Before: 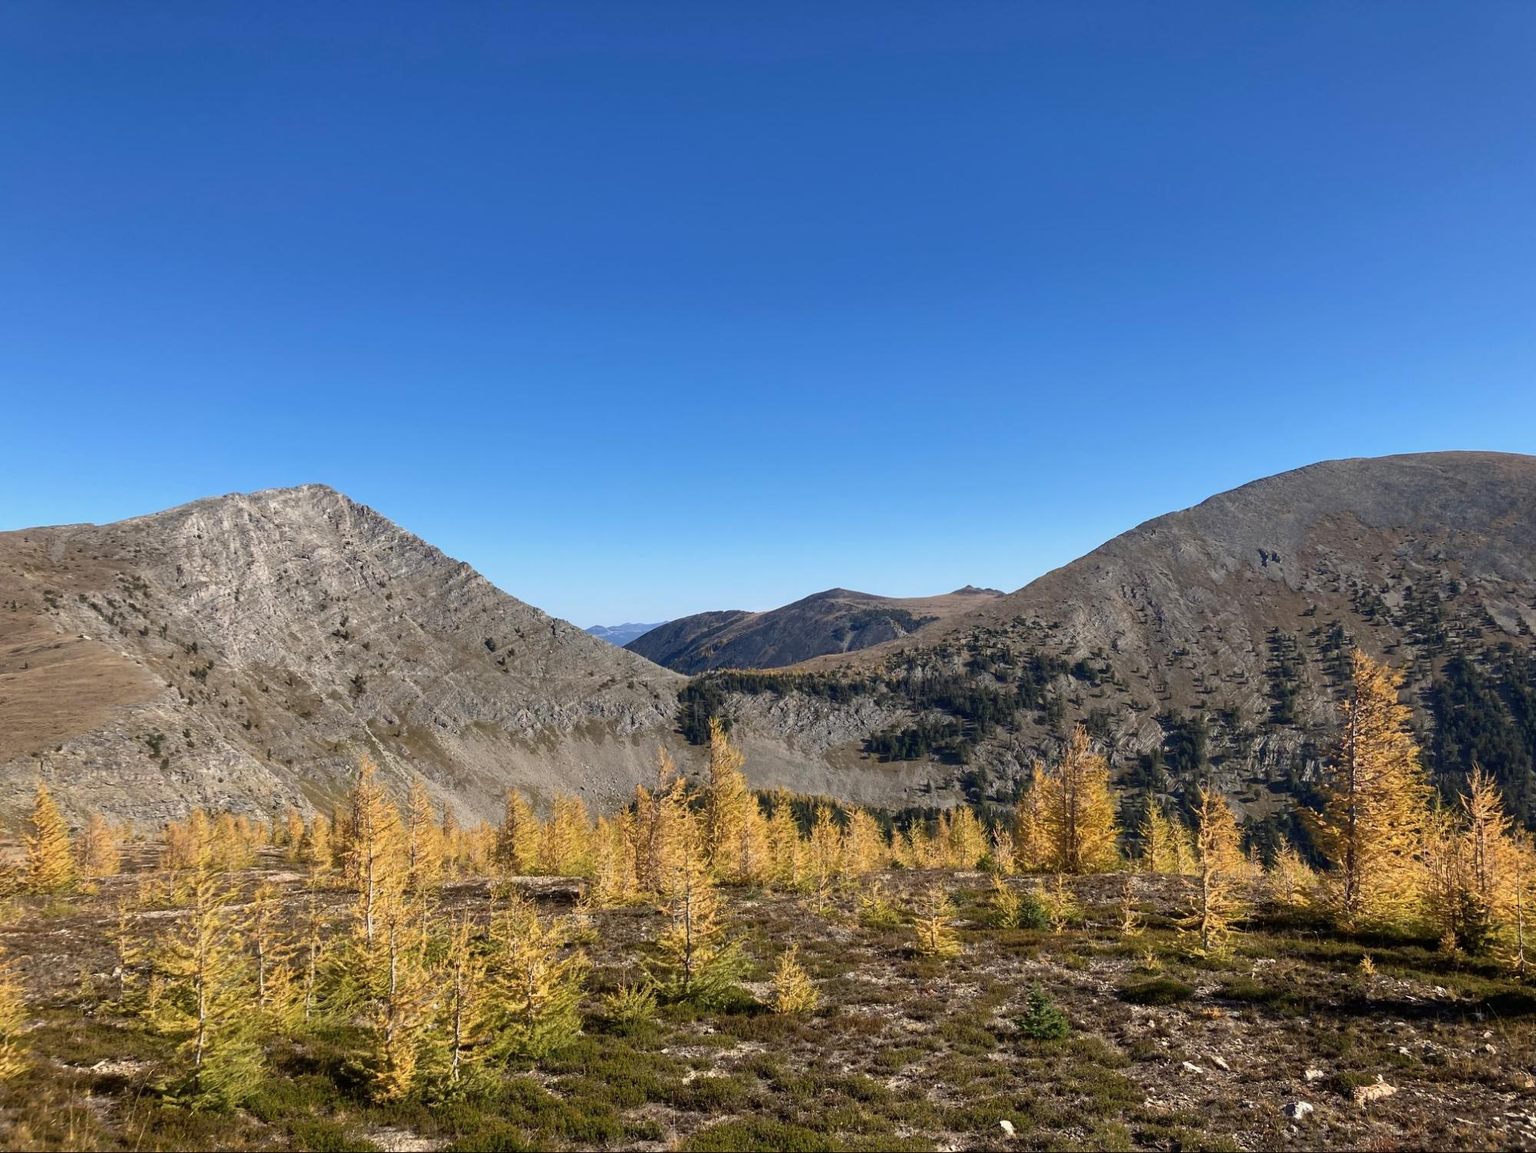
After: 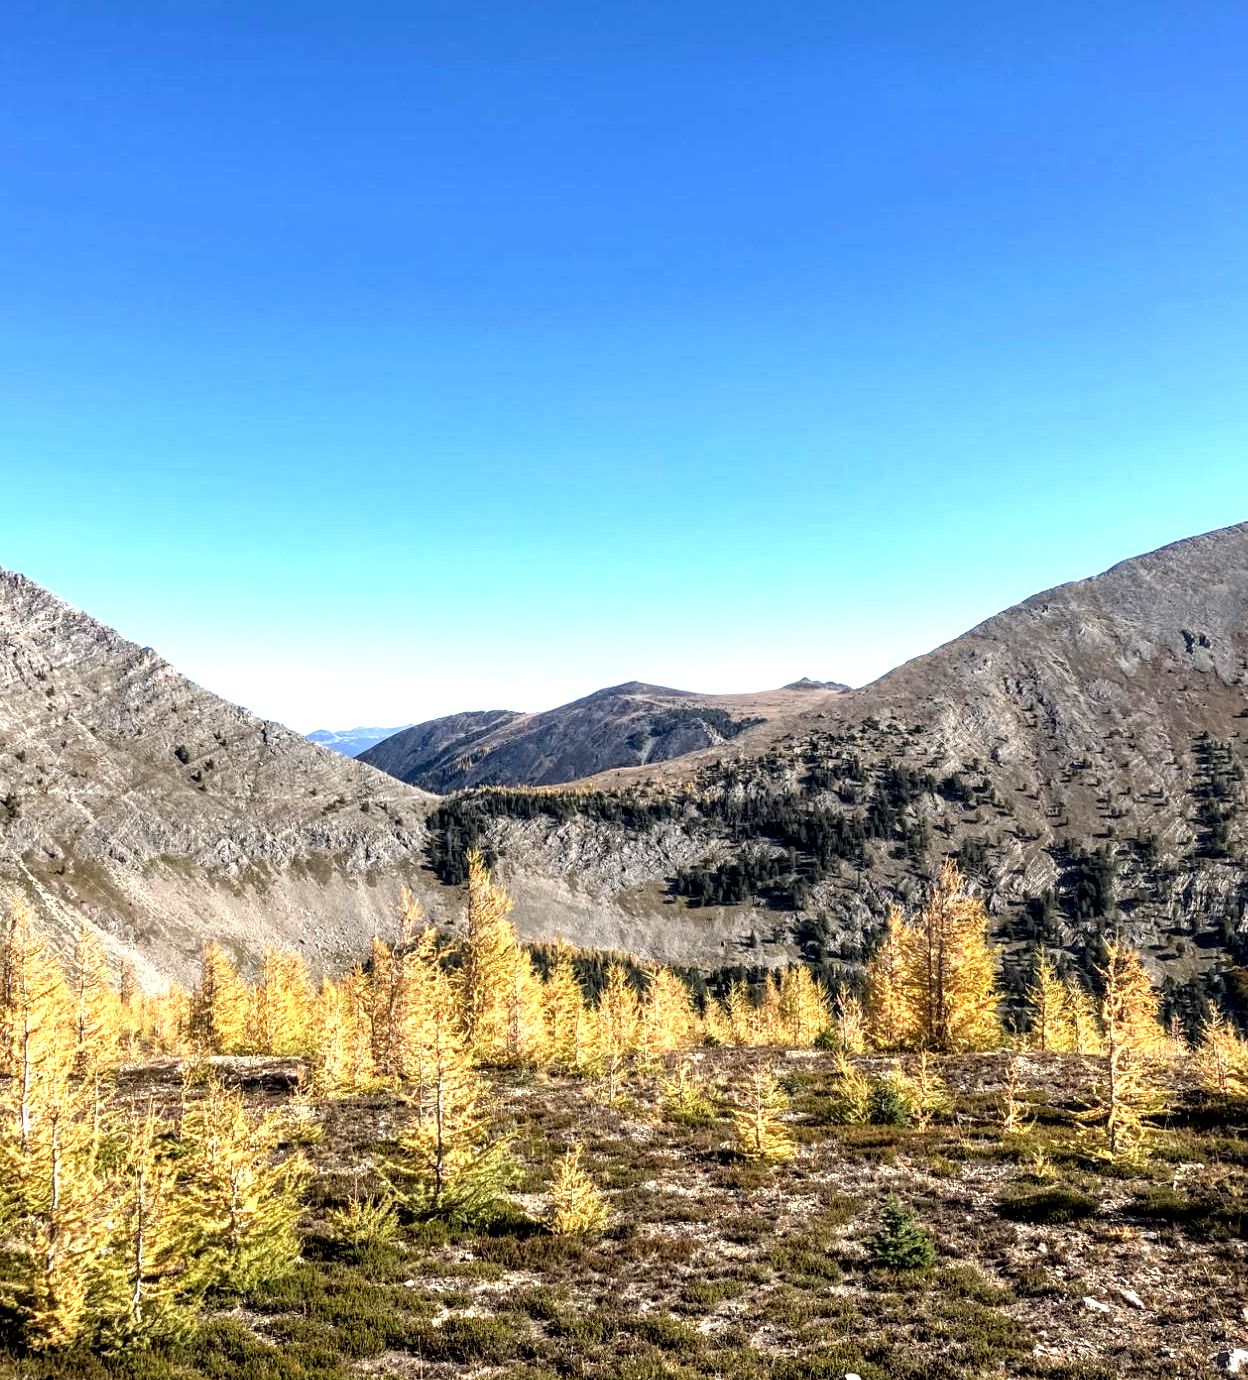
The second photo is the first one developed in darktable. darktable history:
tone equalizer: -8 EV -1.11 EV, -7 EV -1 EV, -6 EV -0.893 EV, -5 EV -0.599 EV, -3 EV 0.589 EV, -2 EV 0.86 EV, -1 EV 0.992 EV, +0 EV 1.08 EV
crop and rotate: left 22.825%, top 5.622%, right 14.694%, bottom 2.313%
local contrast: highlights 59%, detail 145%
